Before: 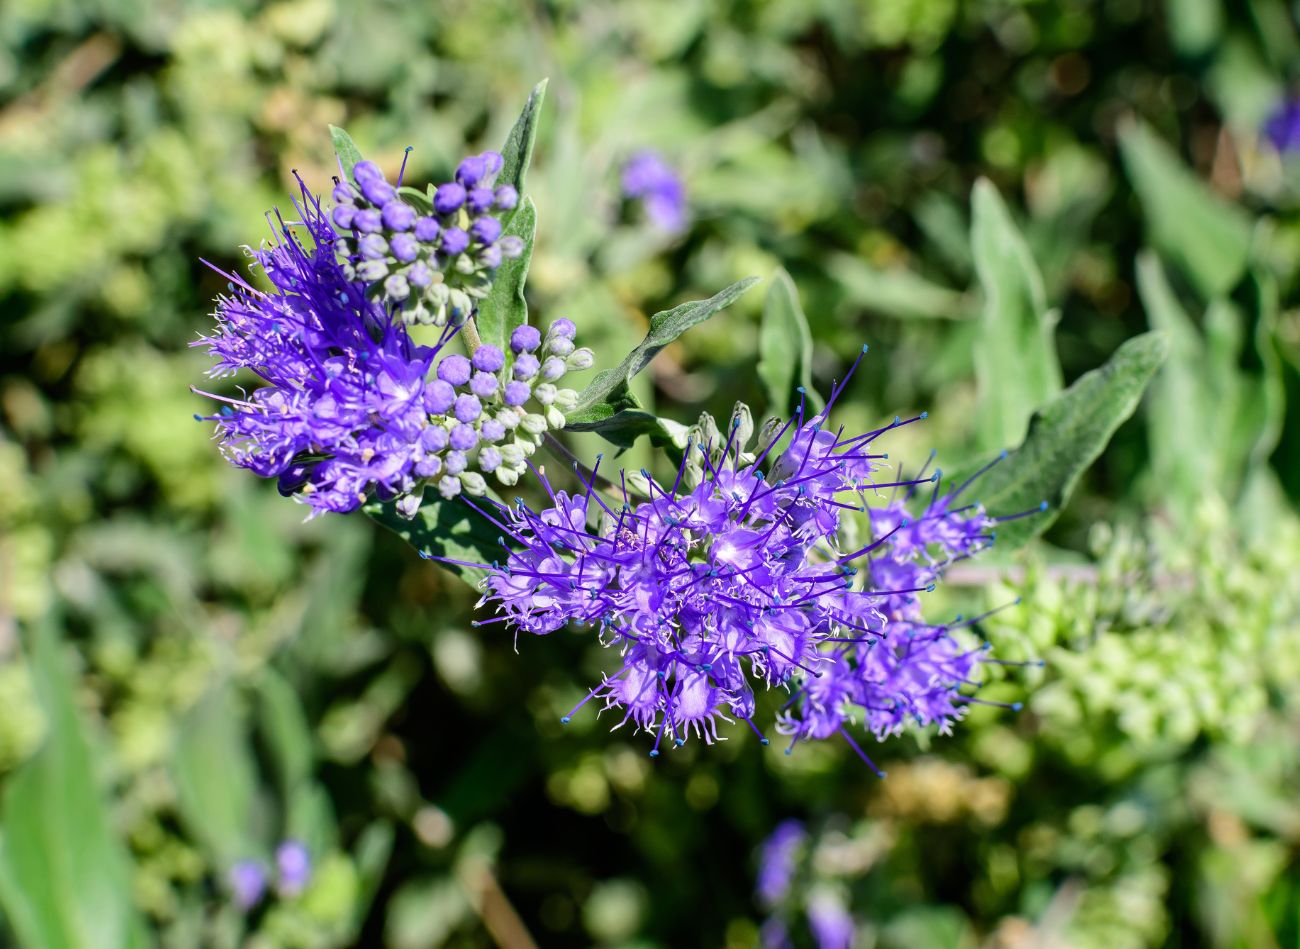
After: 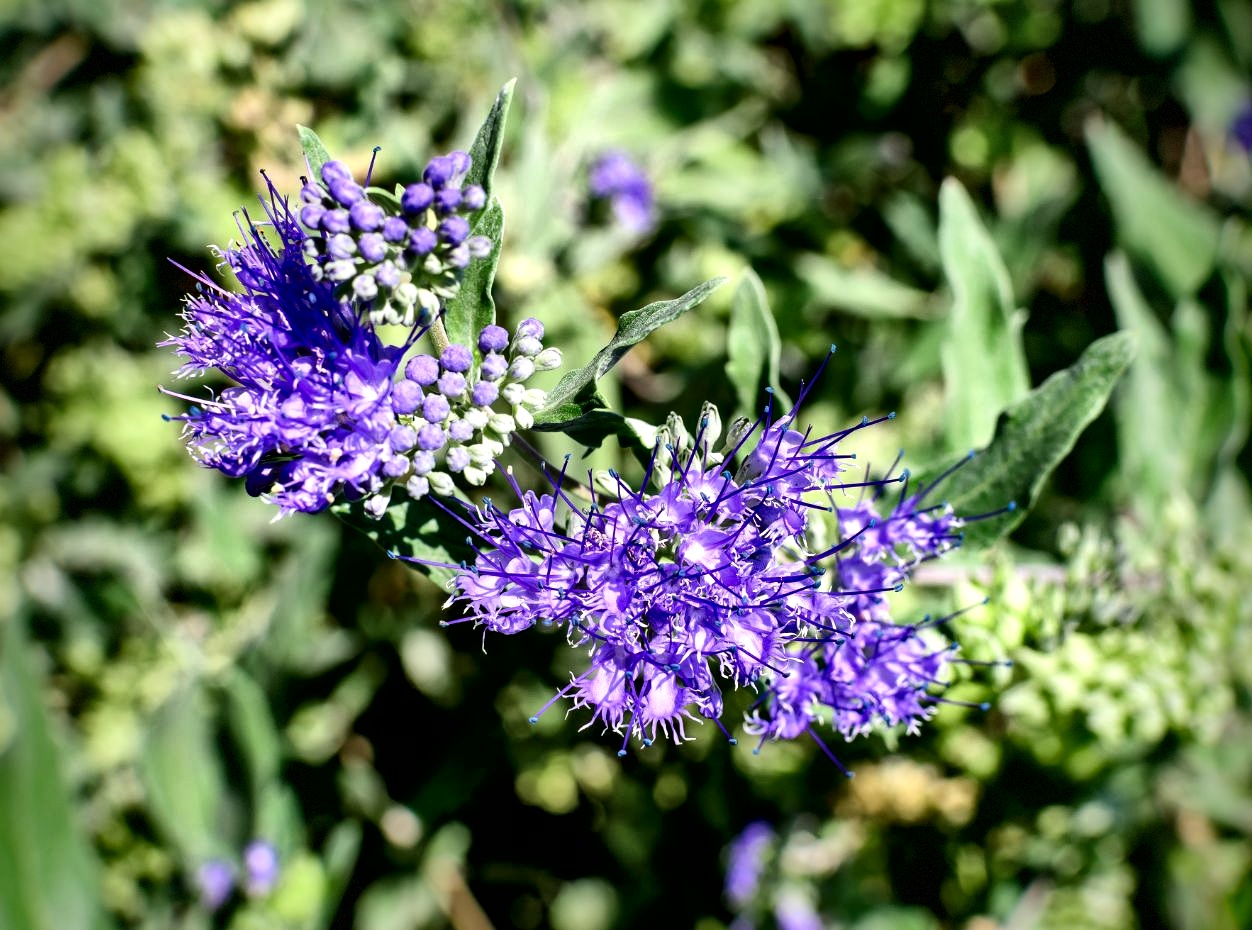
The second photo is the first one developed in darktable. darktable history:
local contrast: mode bilateral grid, contrast 43, coarseness 68, detail 216%, midtone range 0.2
vignetting: fall-off start 96.49%, fall-off radius 99.99%, saturation 0.031, width/height ratio 0.61, dithering 8-bit output
crop and rotate: left 2.52%, right 1.152%, bottom 1.958%
